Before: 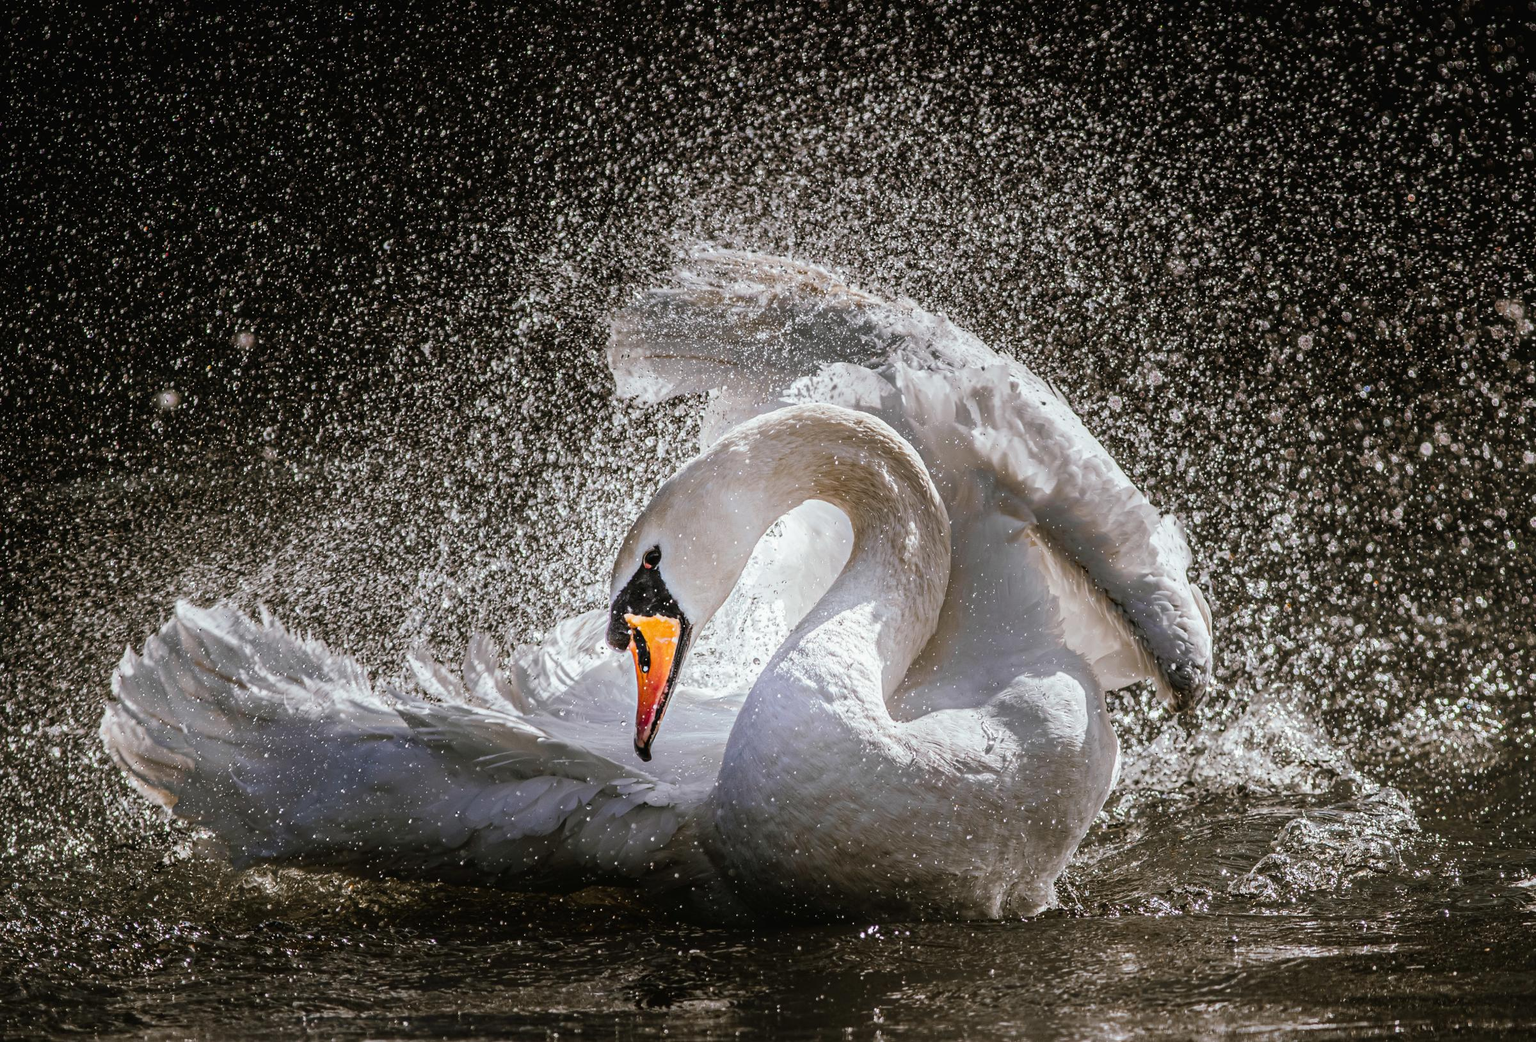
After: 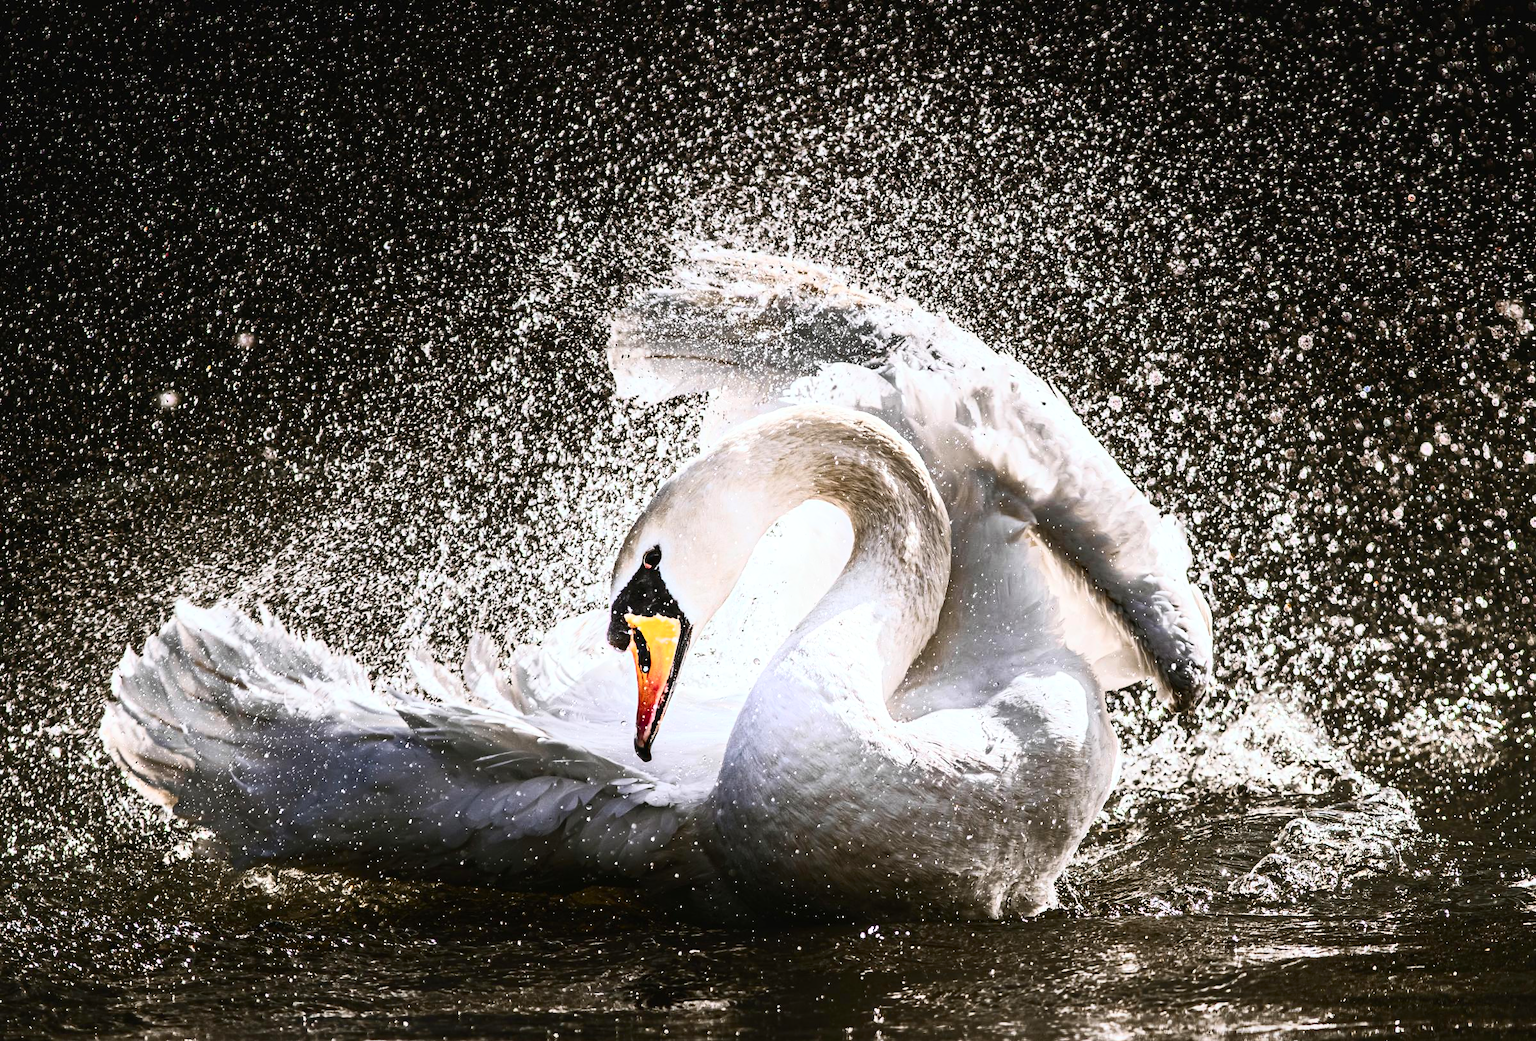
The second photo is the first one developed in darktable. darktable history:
contrast brightness saturation: contrast 0.62, brightness 0.34, saturation 0.14
local contrast: mode bilateral grid, contrast 100, coarseness 100, detail 108%, midtone range 0.2
